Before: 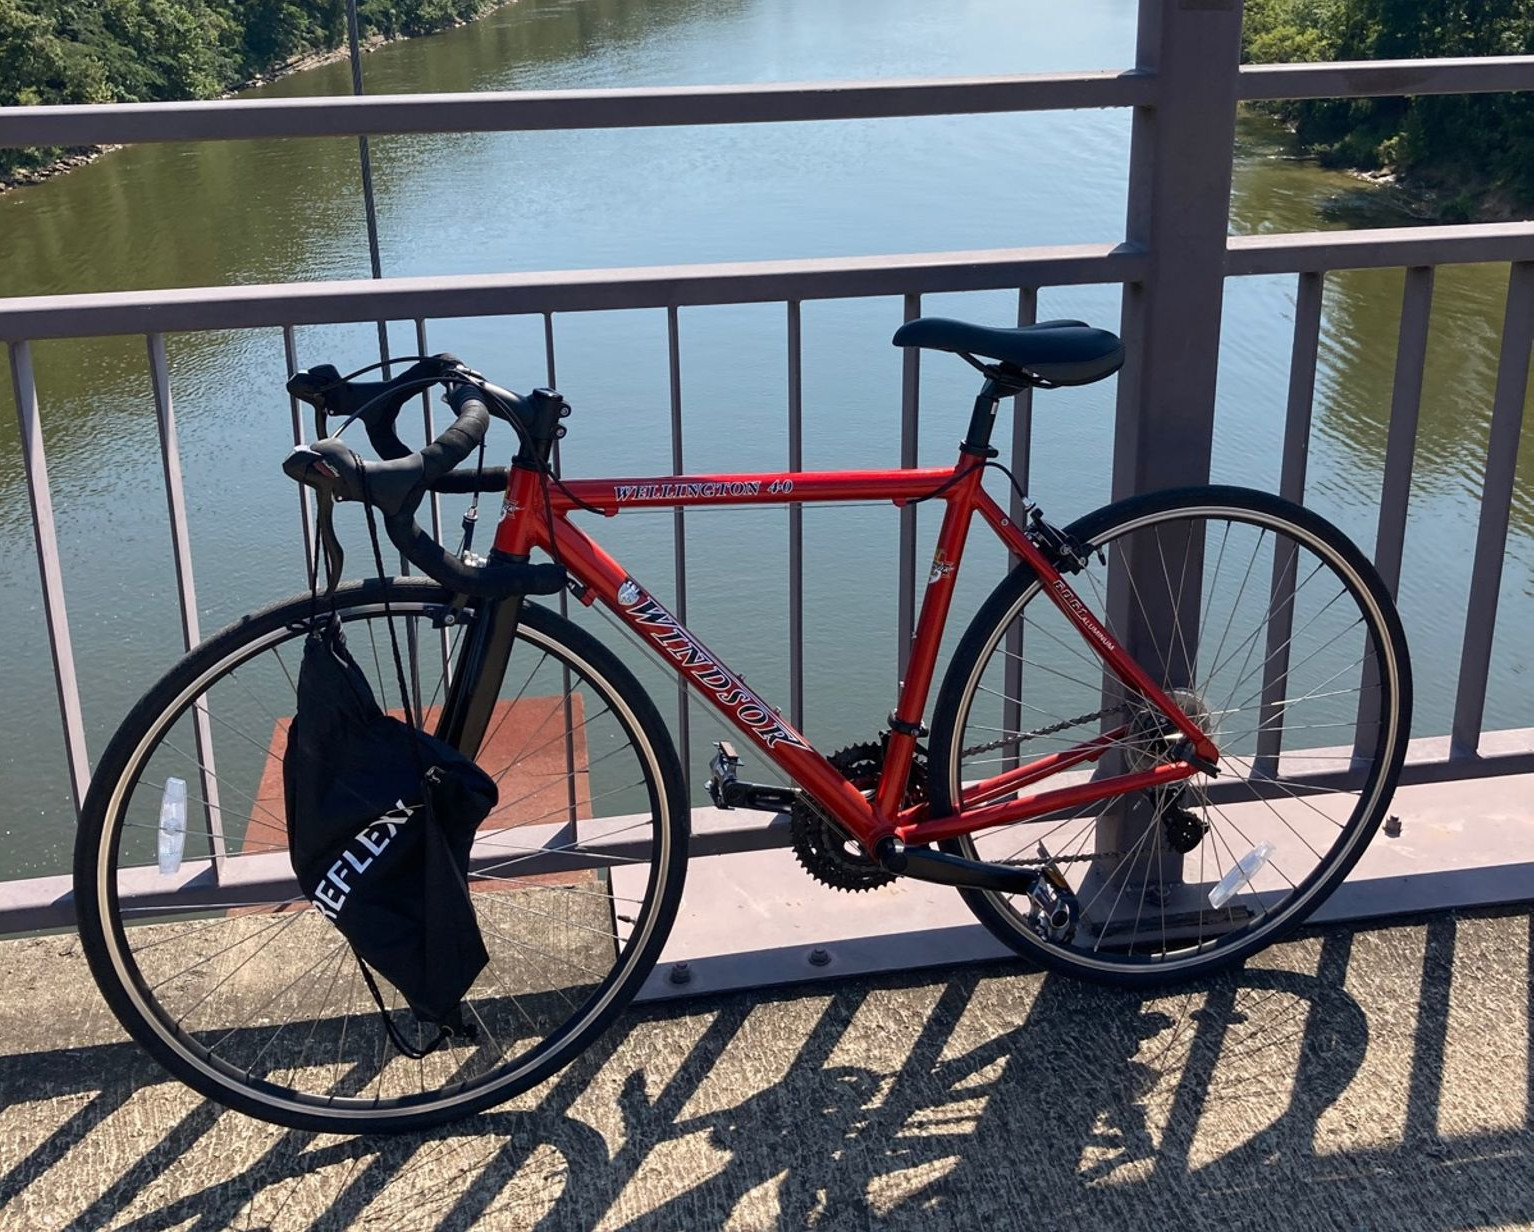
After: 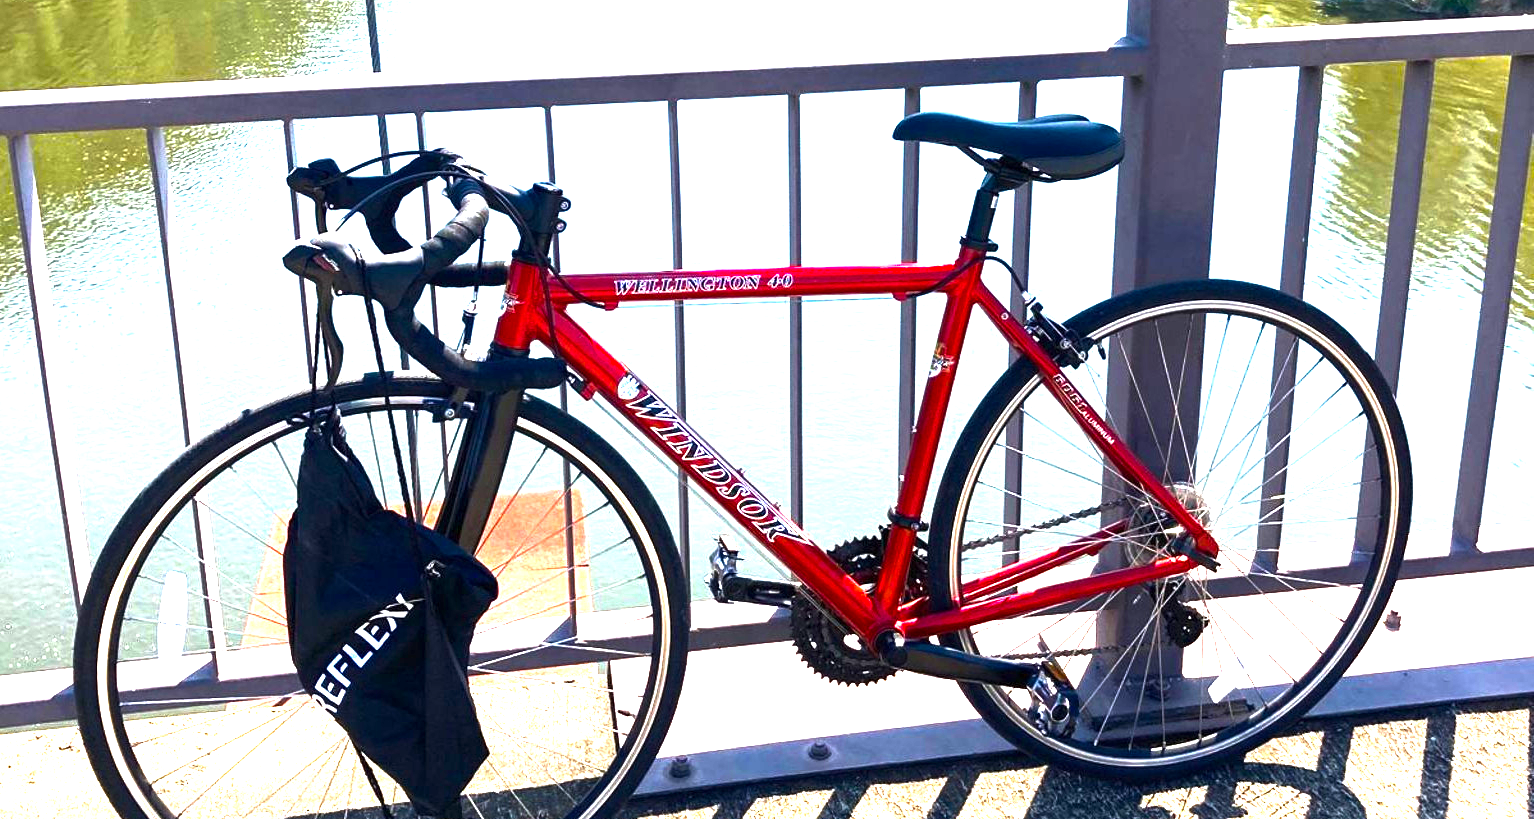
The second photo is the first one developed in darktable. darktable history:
color balance rgb: perceptual saturation grading › global saturation 25%, perceptual brilliance grading › global brilliance 35%, perceptual brilliance grading › highlights 50%, perceptual brilliance grading › mid-tones 60%, perceptual brilliance grading › shadows 35%, global vibrance 20%
crop: top 16.727%, bottom 16.727%
